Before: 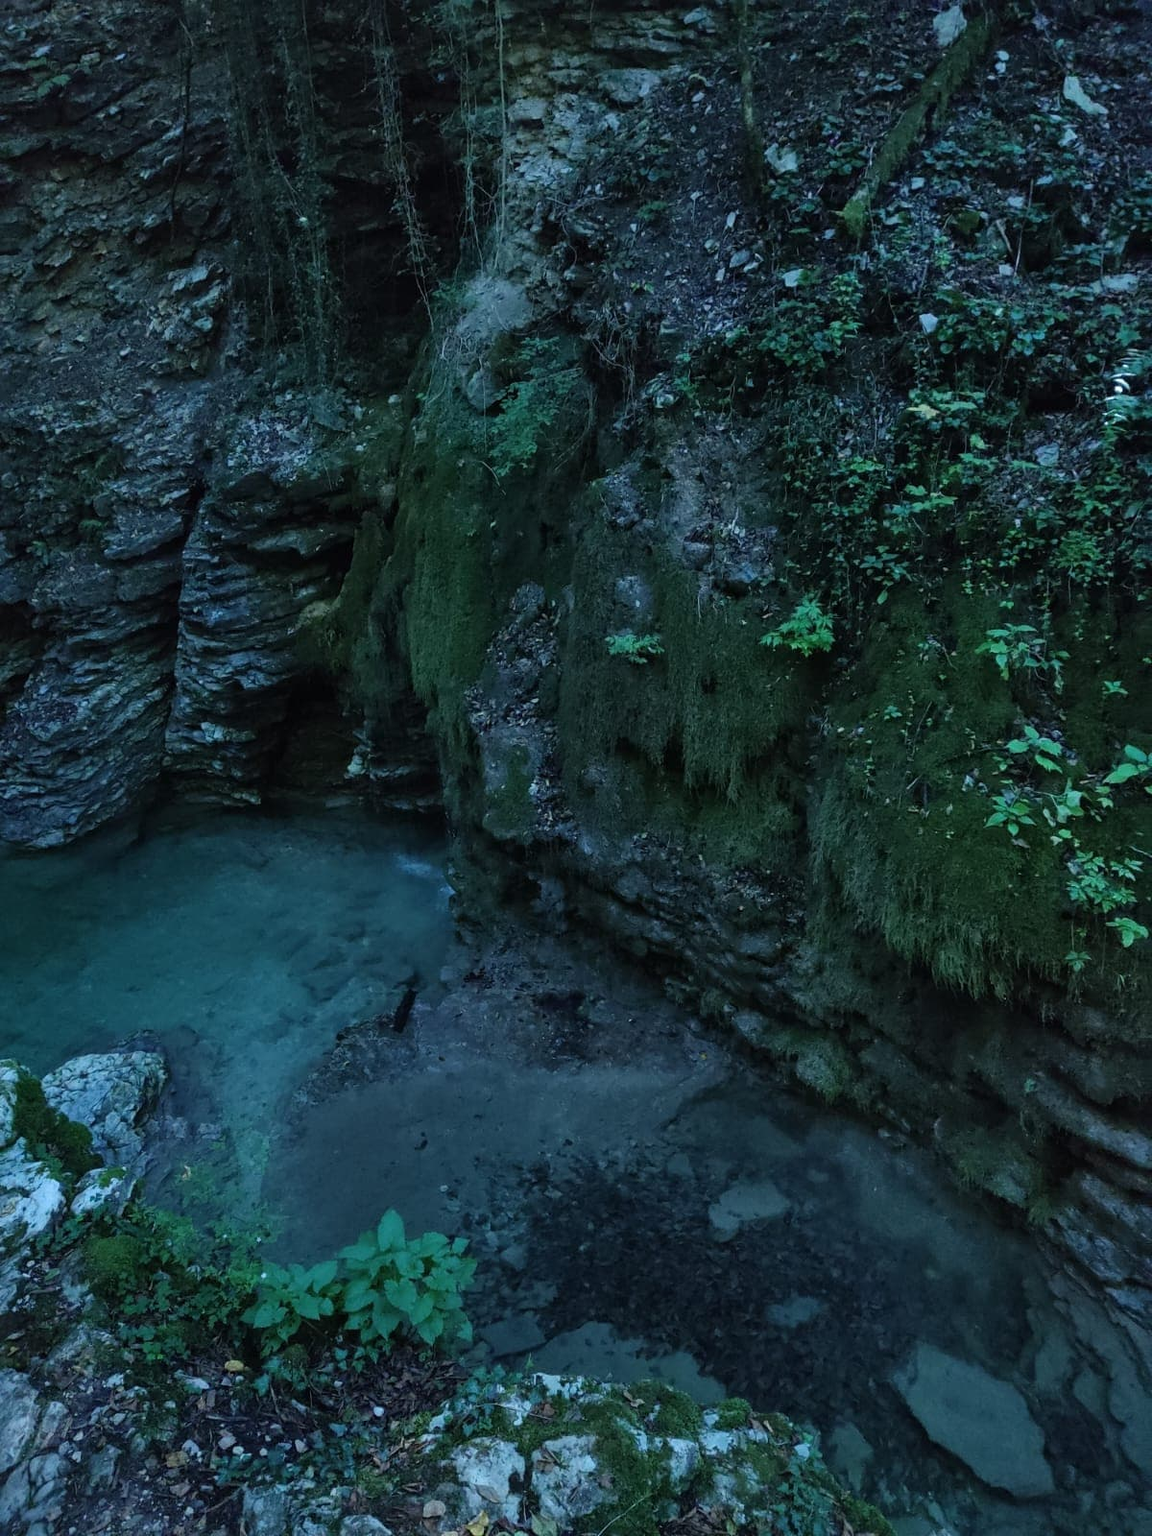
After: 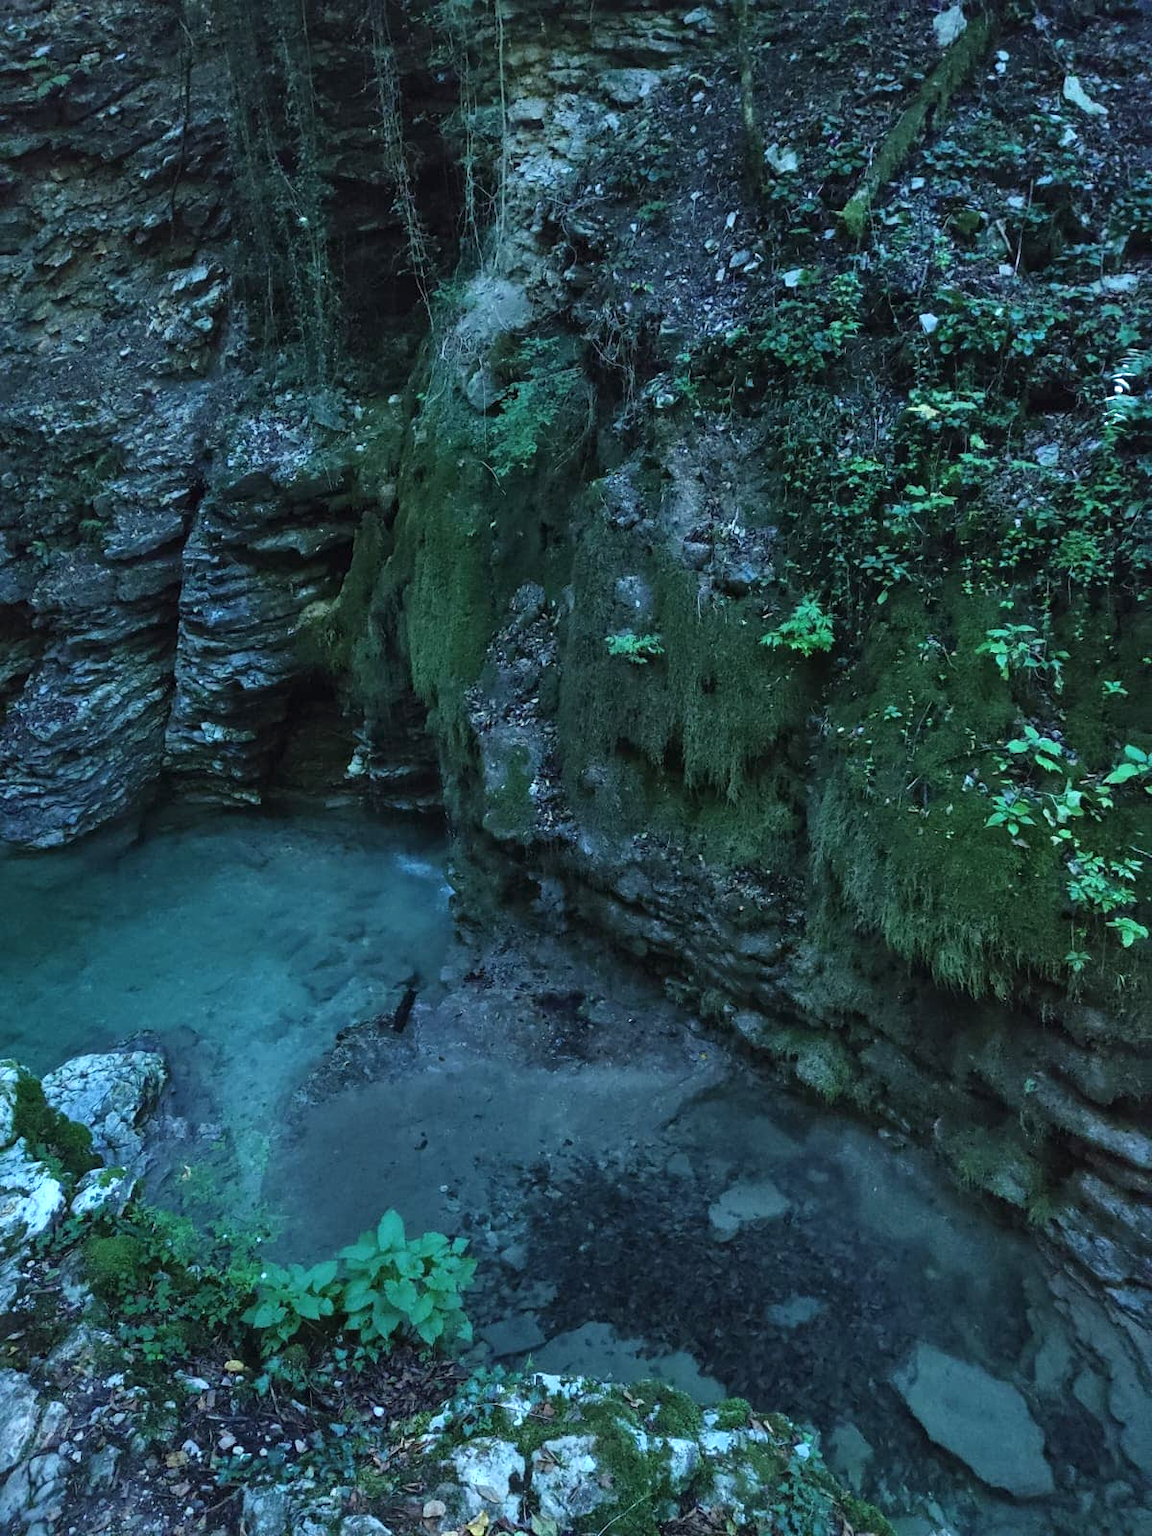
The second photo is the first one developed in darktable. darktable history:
exposure: black level correction 0, exposure 0.86 EV, compensate highlight preservation false
